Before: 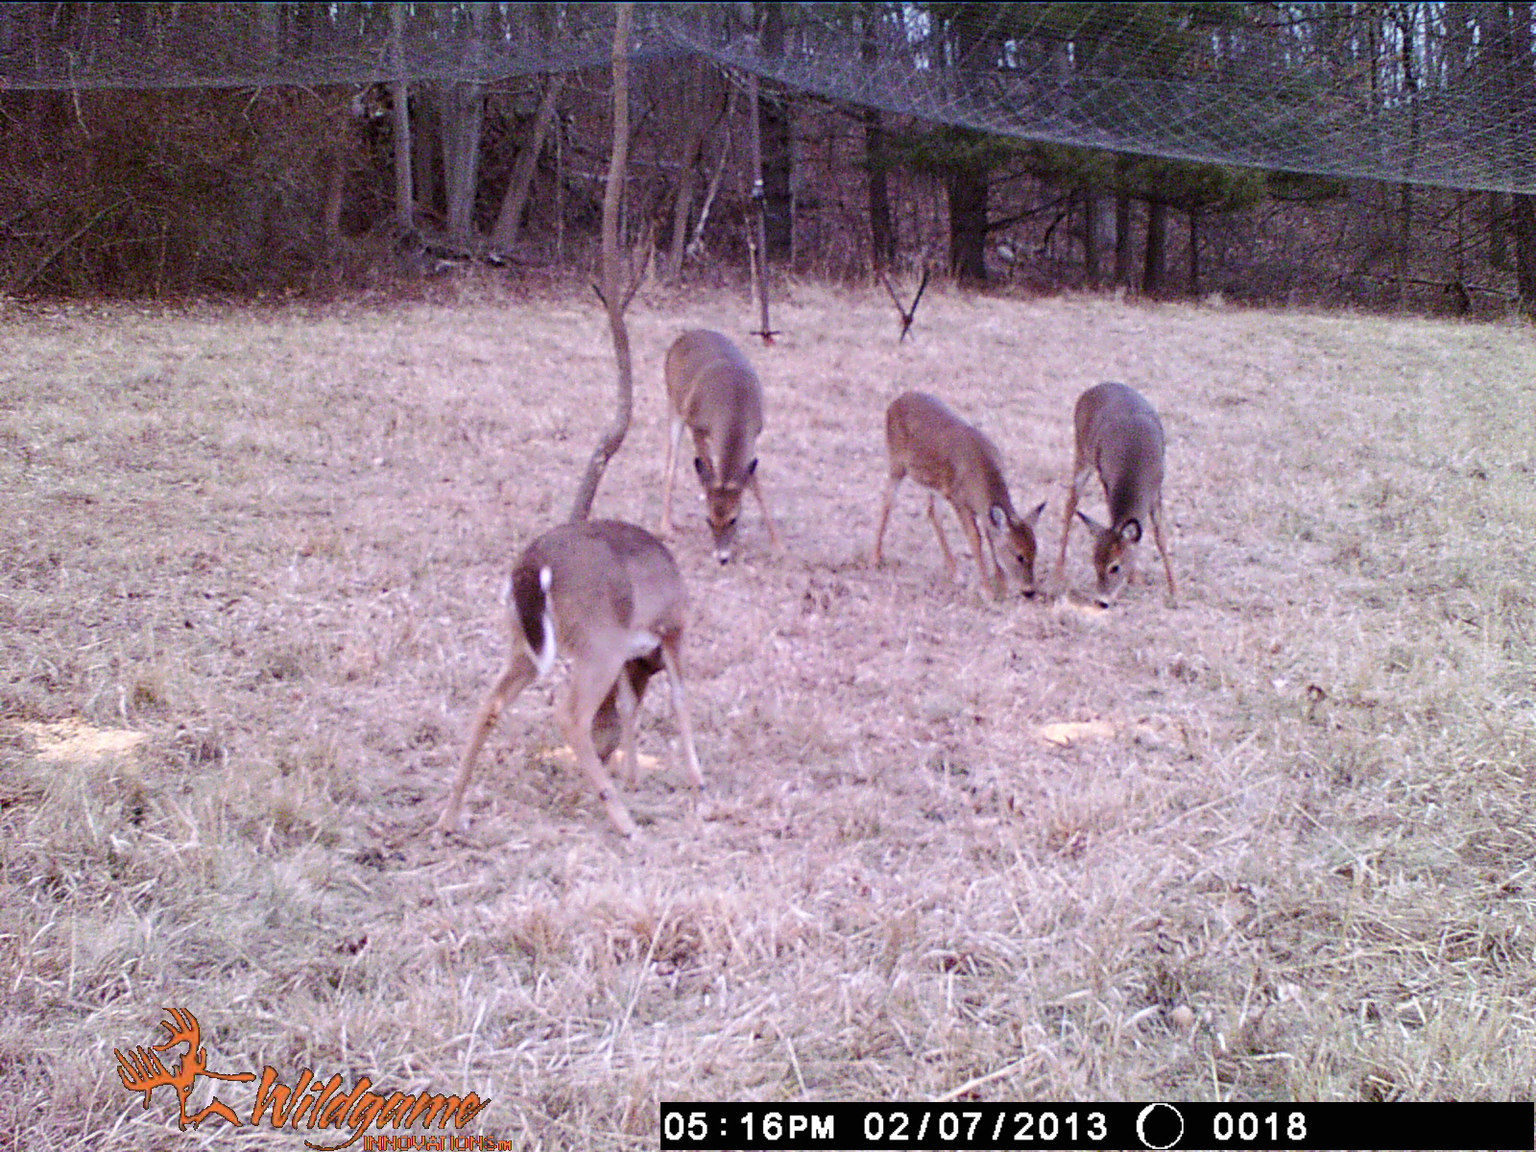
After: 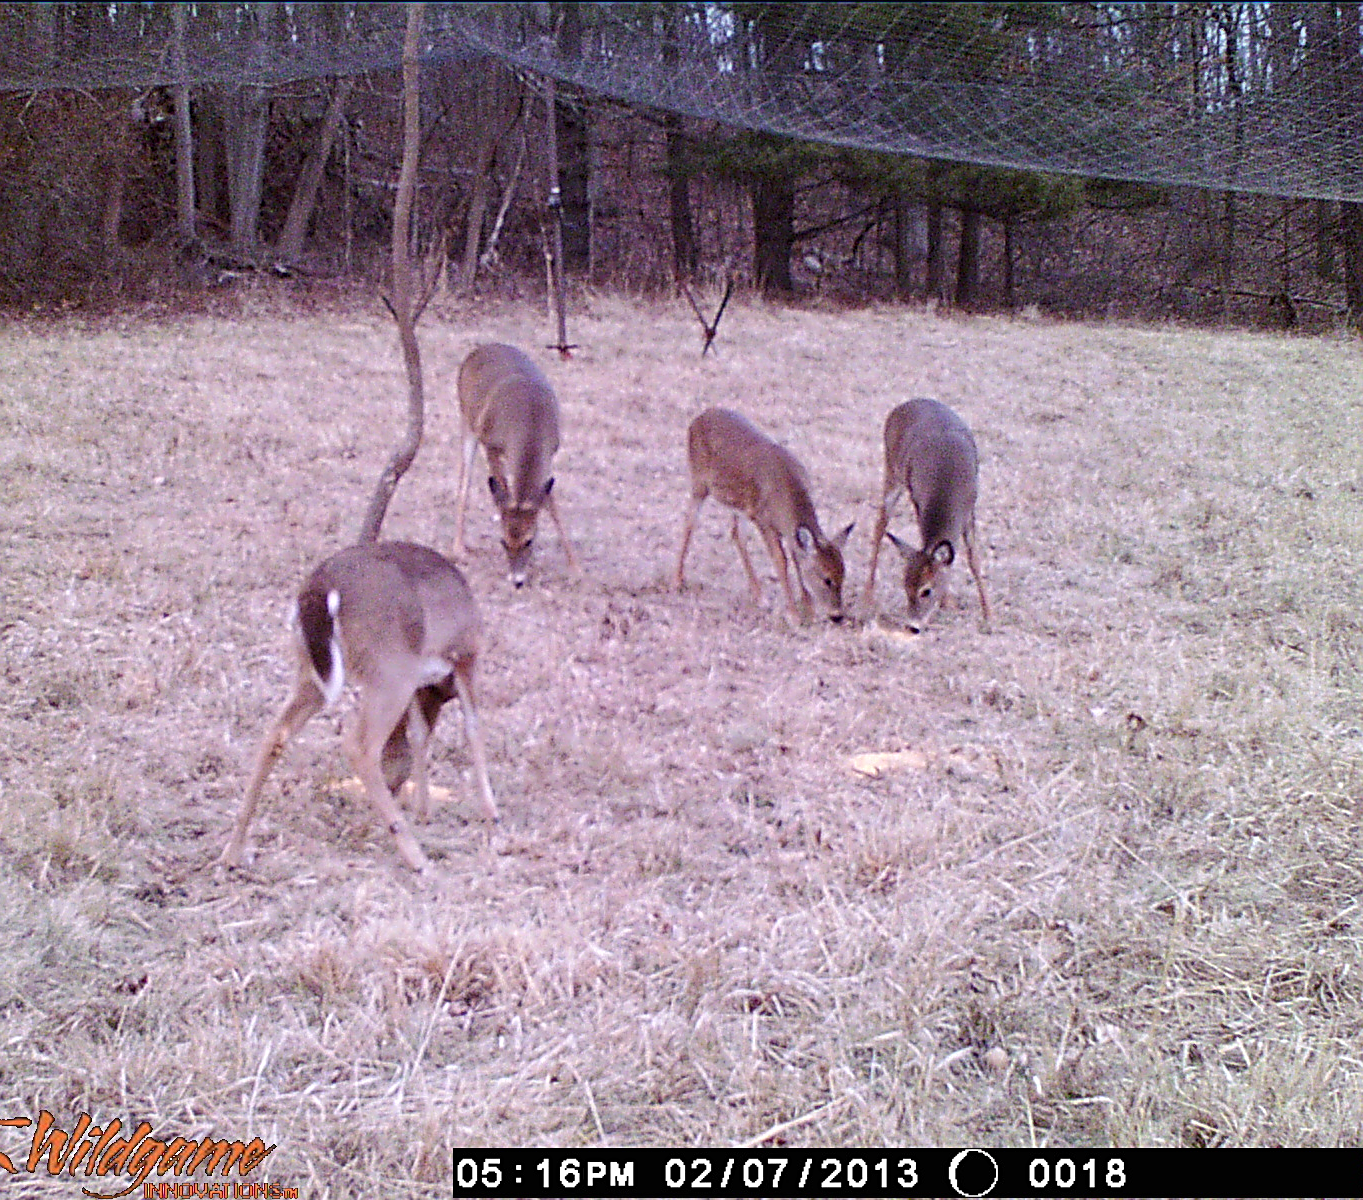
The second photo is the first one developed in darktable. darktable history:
sharpen: on, module defaults
crop and rotate: left 14.789%
